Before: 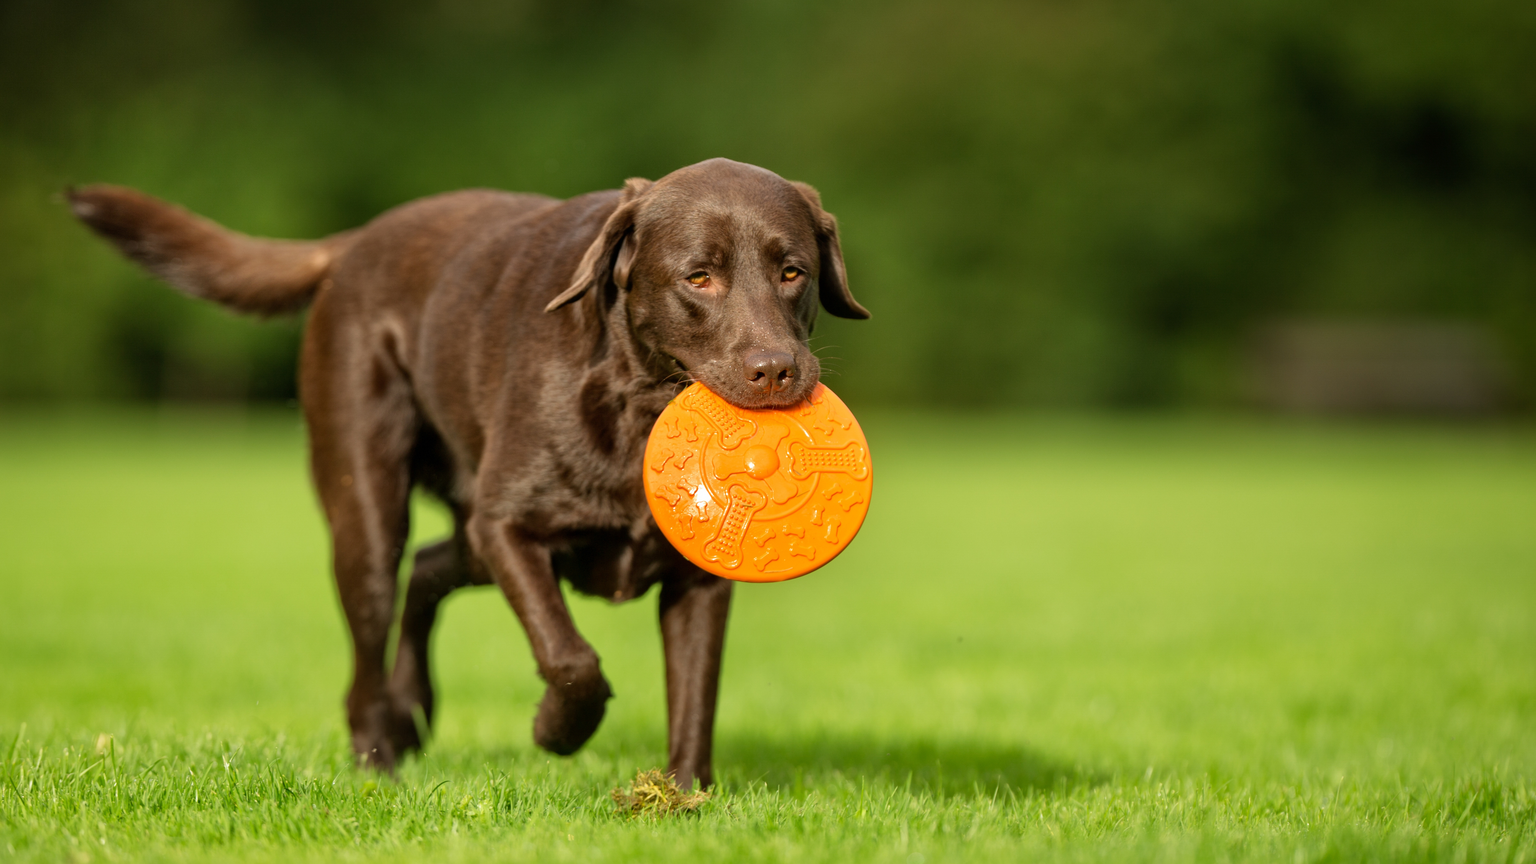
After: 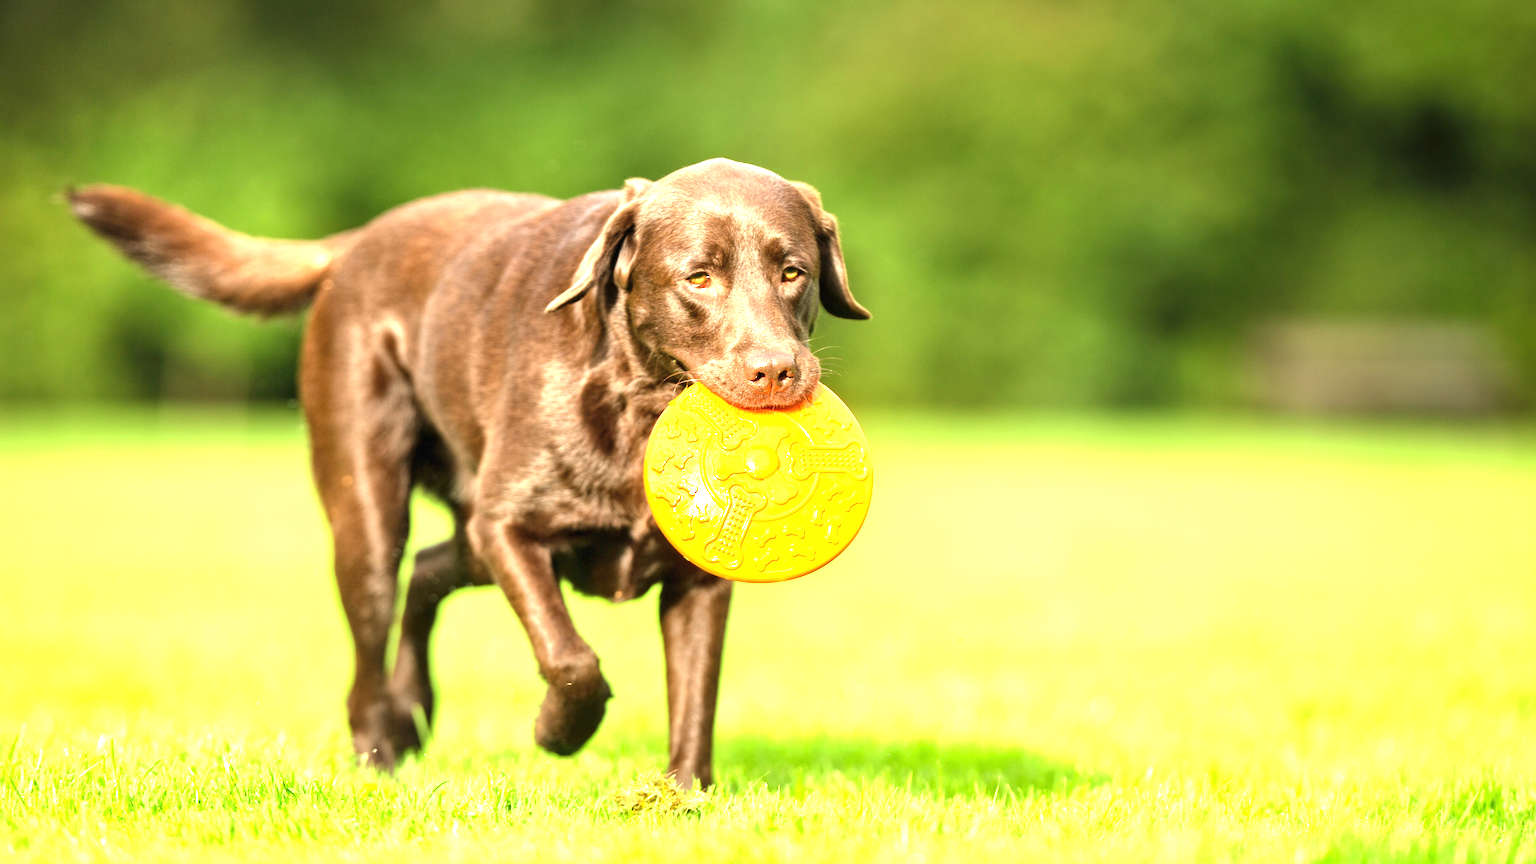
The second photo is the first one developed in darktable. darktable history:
exposure: black level correction 0, exposure 2.152 EV, compensate highlight preservation false
tone equalizer: edges refinement/feathering 500, mask exposure compensation -1.57 EV, preserve details no
